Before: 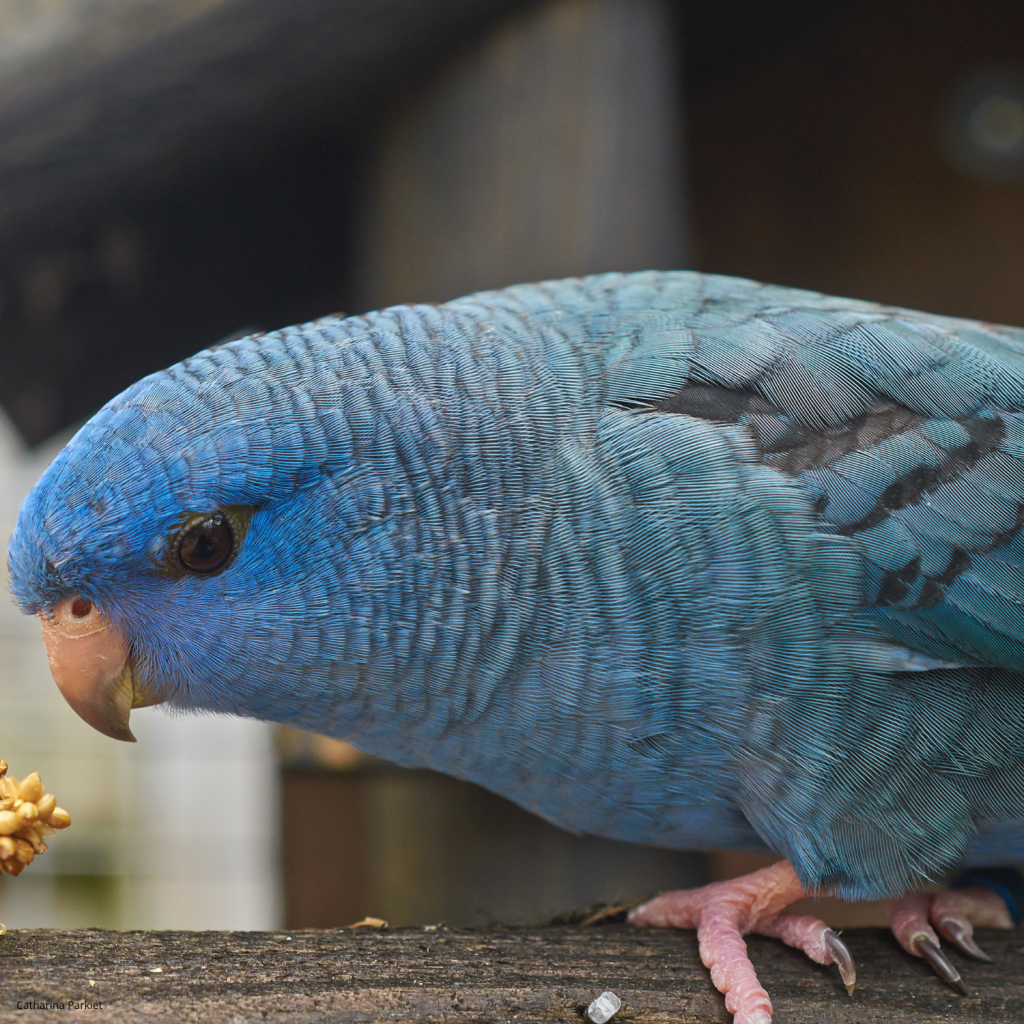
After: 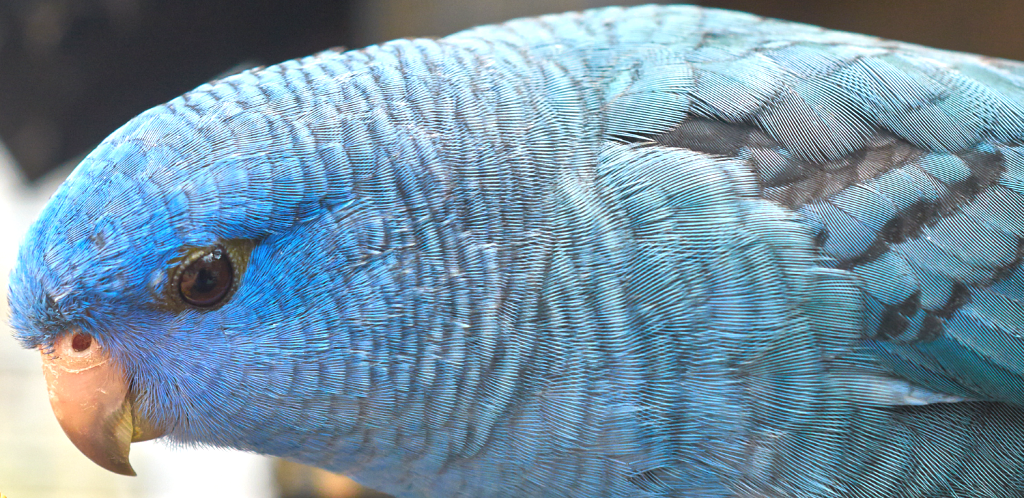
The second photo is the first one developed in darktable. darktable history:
crop and rotate: top 26.027%, bottom 25.244%
exposure: exposure 1 EV, compensate highlight preservation false
